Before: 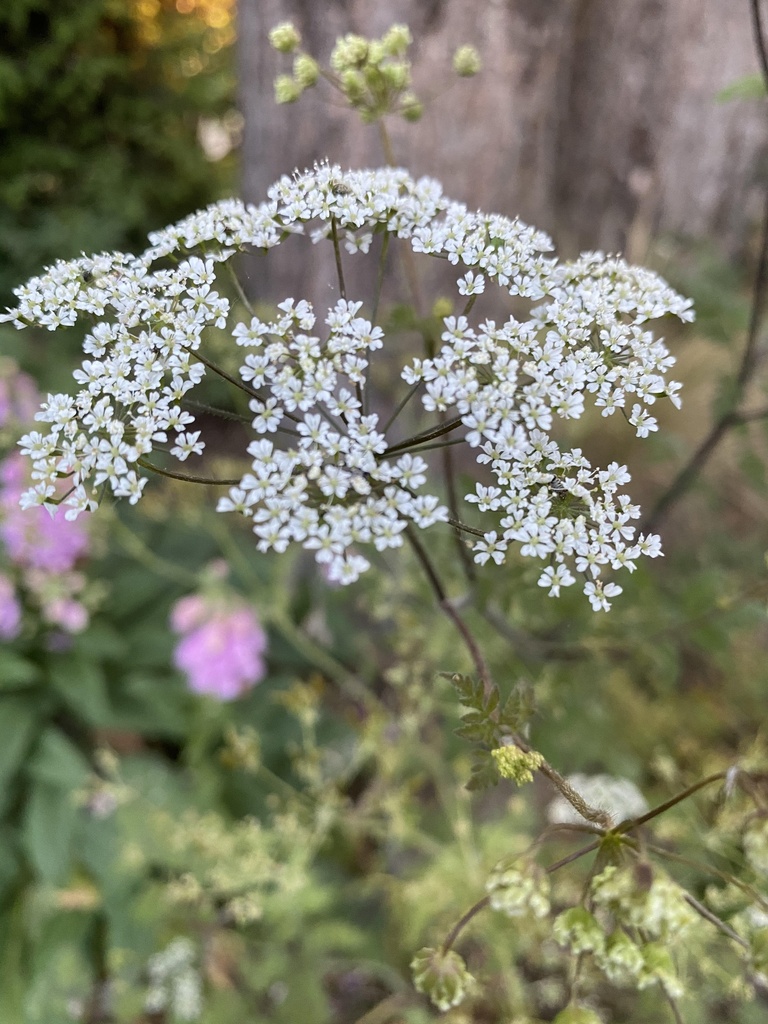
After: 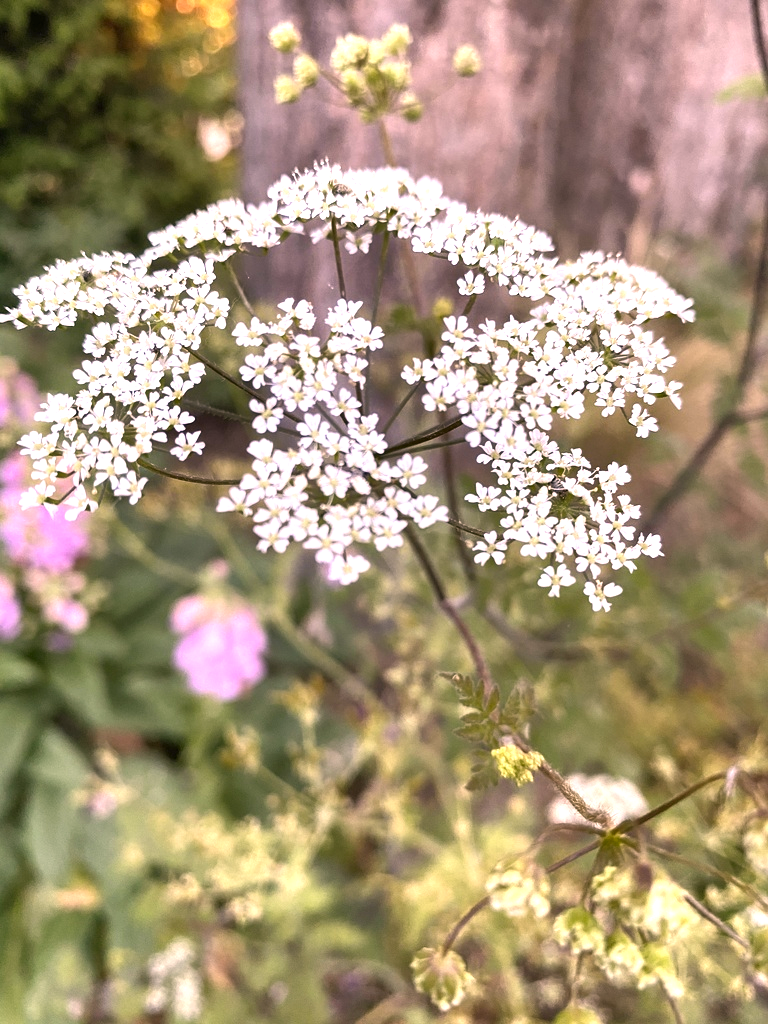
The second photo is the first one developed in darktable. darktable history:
color correction: highlights a* 14.52, highlights b* 4.84
exposure: black level correction 0, exposure 0.9 EV, compensate highlight preservation false
shadows and highlights: soften with gaussian
